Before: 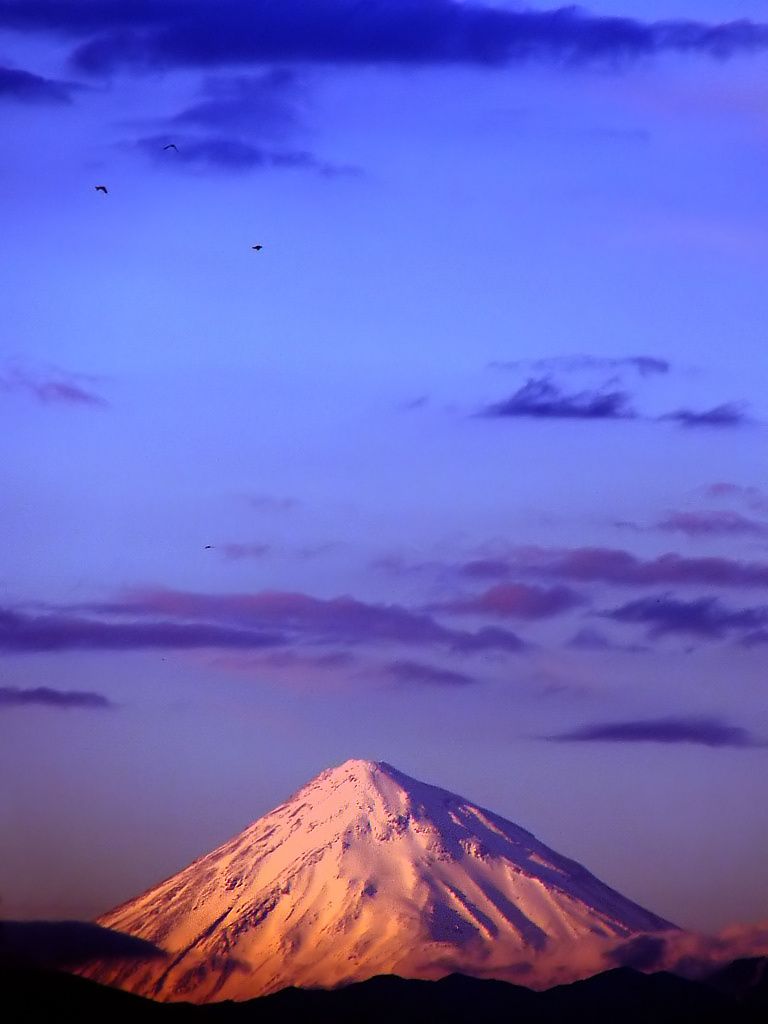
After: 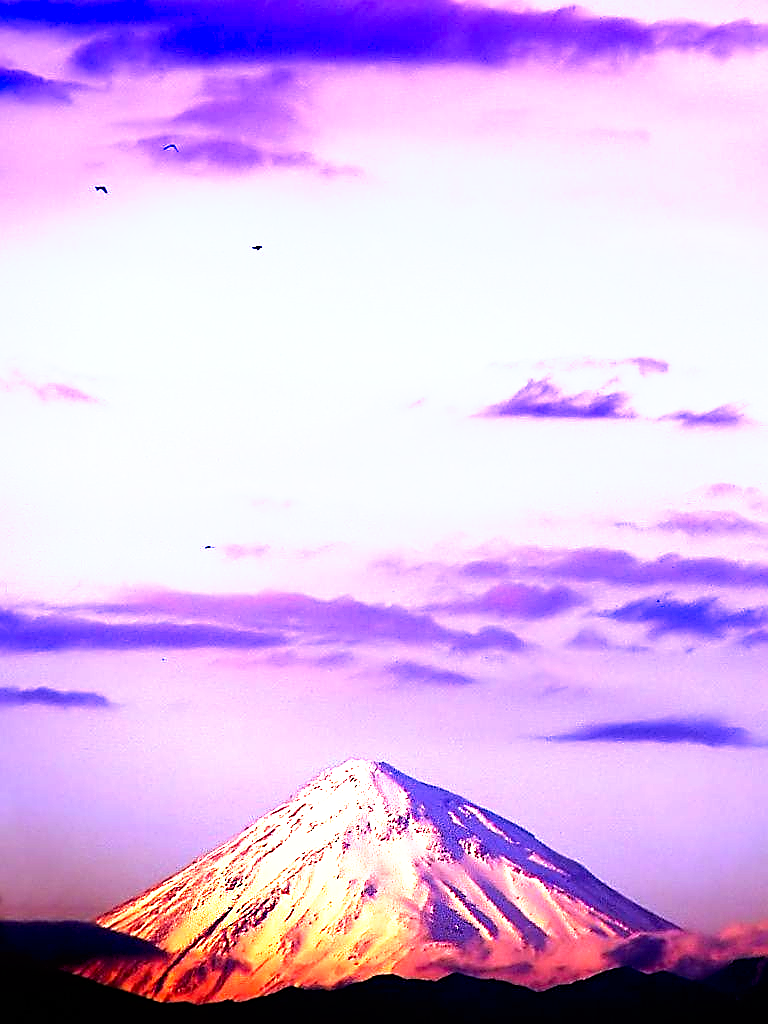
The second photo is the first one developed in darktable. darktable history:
exposure: black level correction 0, exposure 1.741 EV, compensate exposure bias true, compensate highlight preservation false
tone curve: curves: ch0 [(0, 0) (0.003, 0) (0.011, 0.001) (0.025, 0.003) (0.044, 0.004) (0.069, 0.007) (0.1, 0.01) (0.136, 0.033) (0.177, 0.082) (0.224, 0.141) (0.277, 0.208) (0.335, 0.282) (0.399, 0.363) (0.468, 0.451) (0.543, 0.545) (0.623, 0.647) (0.709, 0.756) (0.801, 0.87) (0.898, 0.972) (1, 1)], preserve colors none
white balance: emerald 1
sharpen: radius 1.685, amount 1.294
